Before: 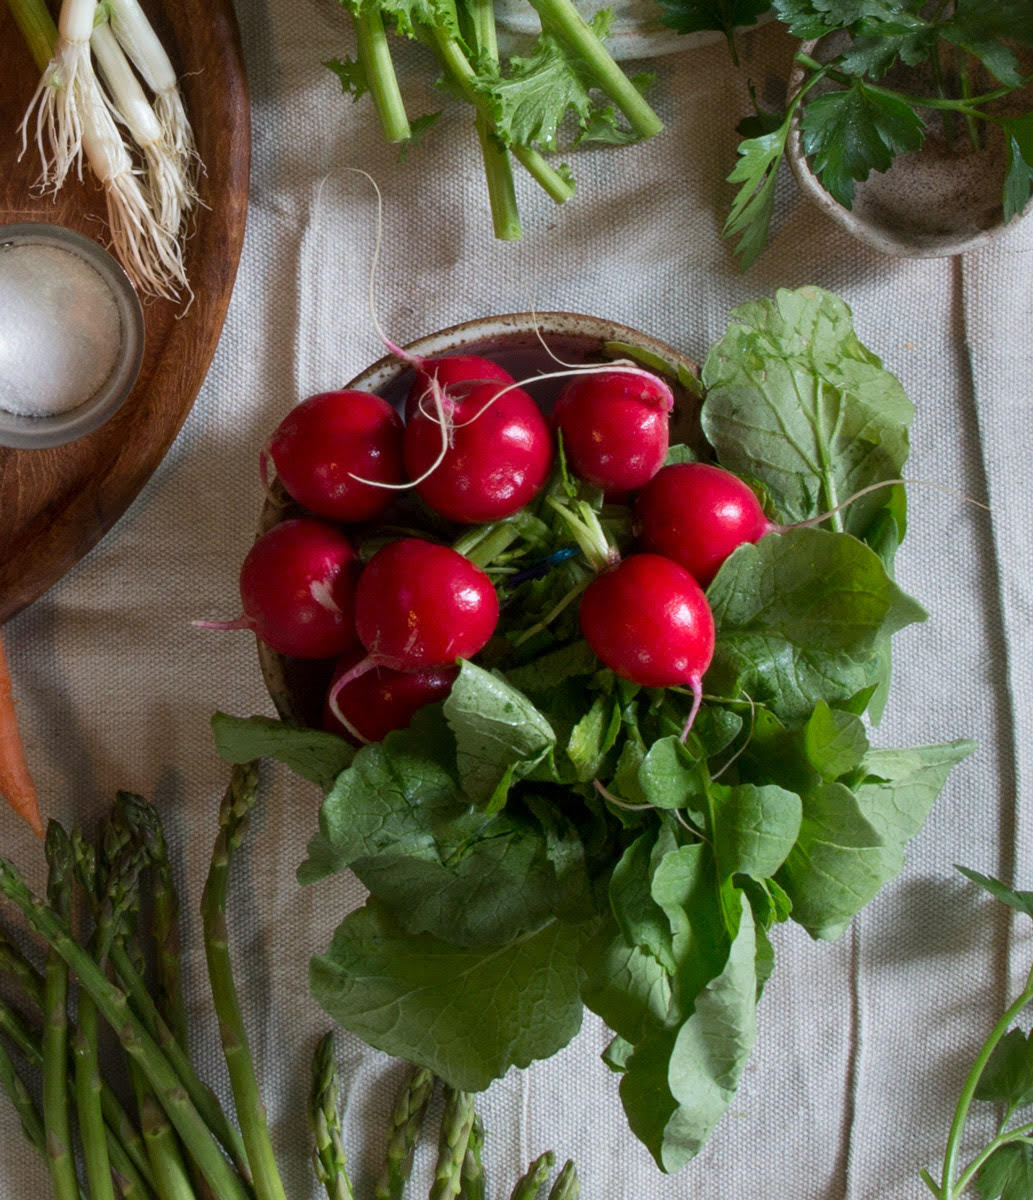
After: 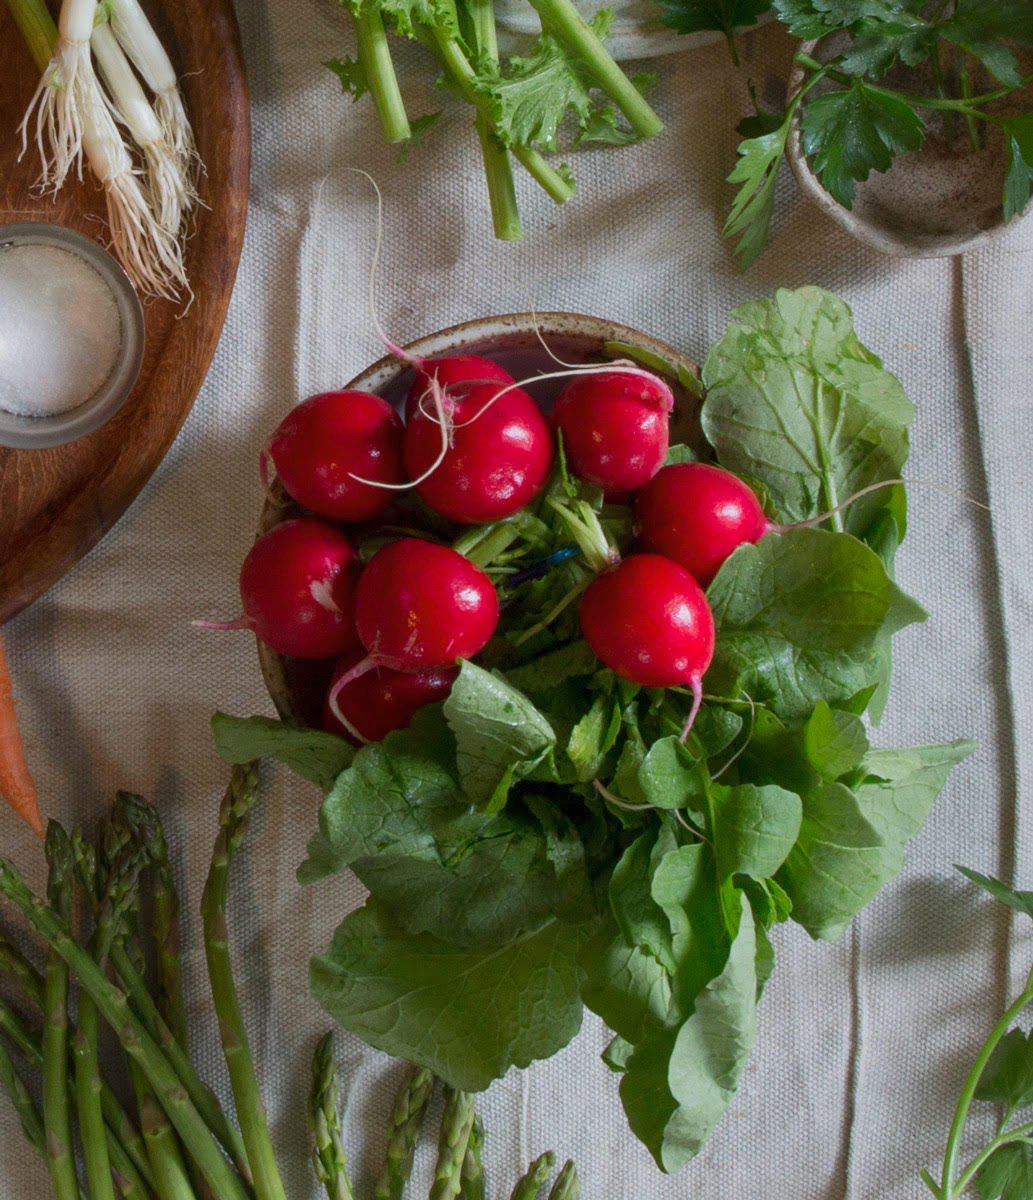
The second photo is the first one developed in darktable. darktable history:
color balance rgb: linear chroma grading › global chroma 0.84%, perceptual saturation grading › global saturation 0.405%, global vibrance -8.335%, contrast -12.738%, saturation formula JzAzBz (2021)
